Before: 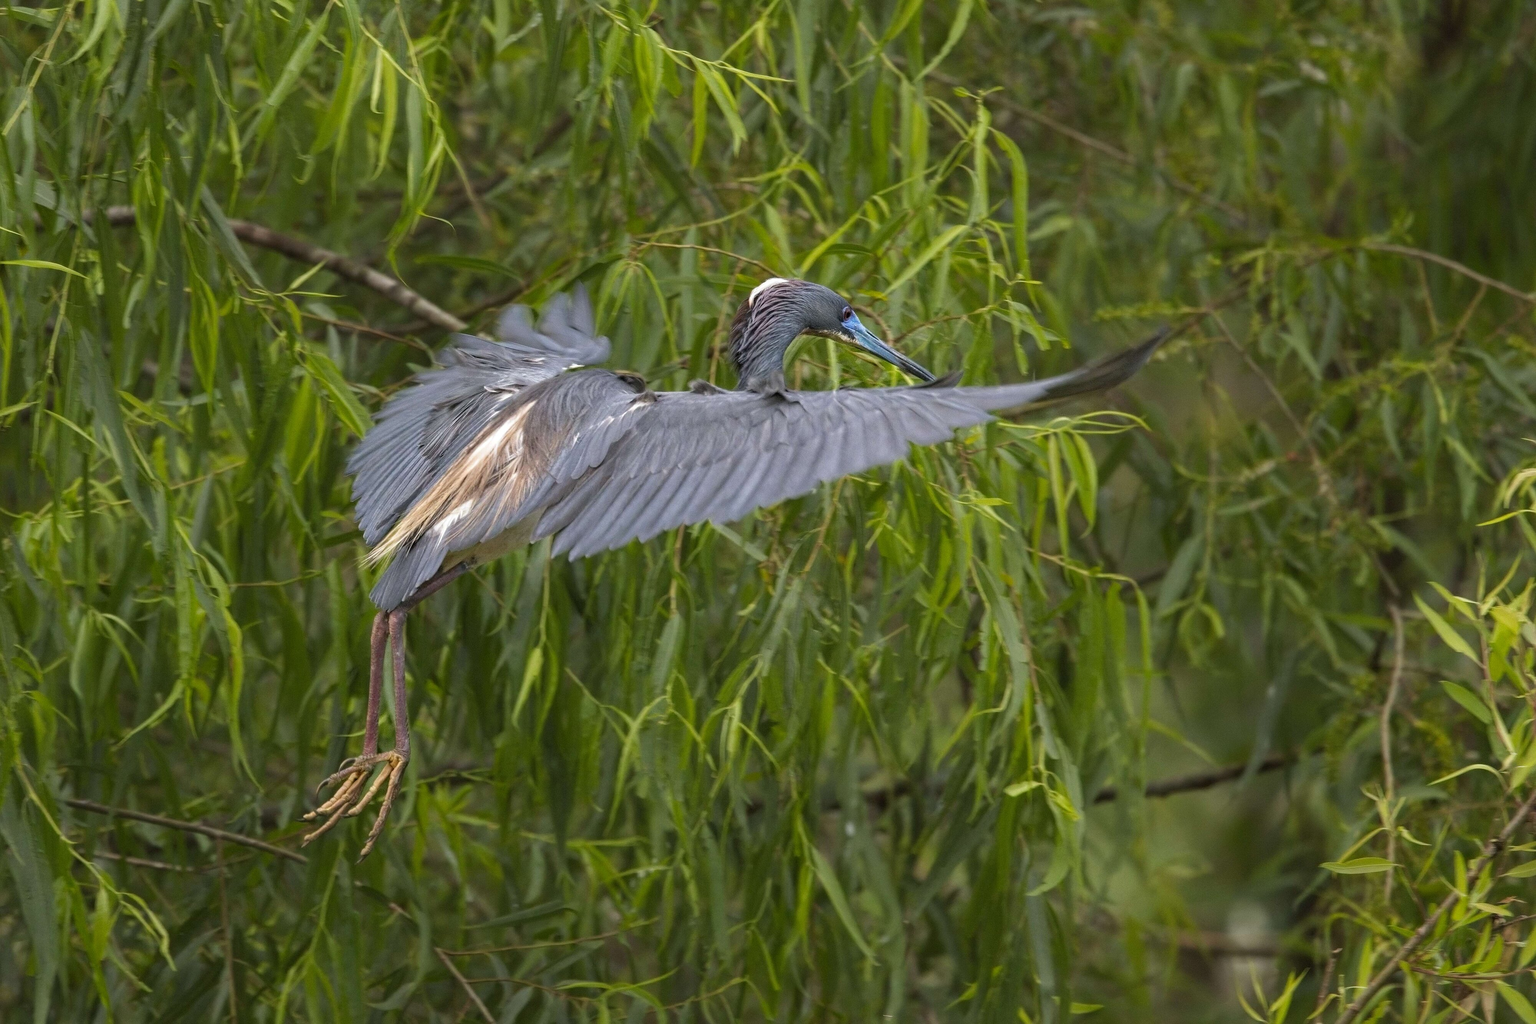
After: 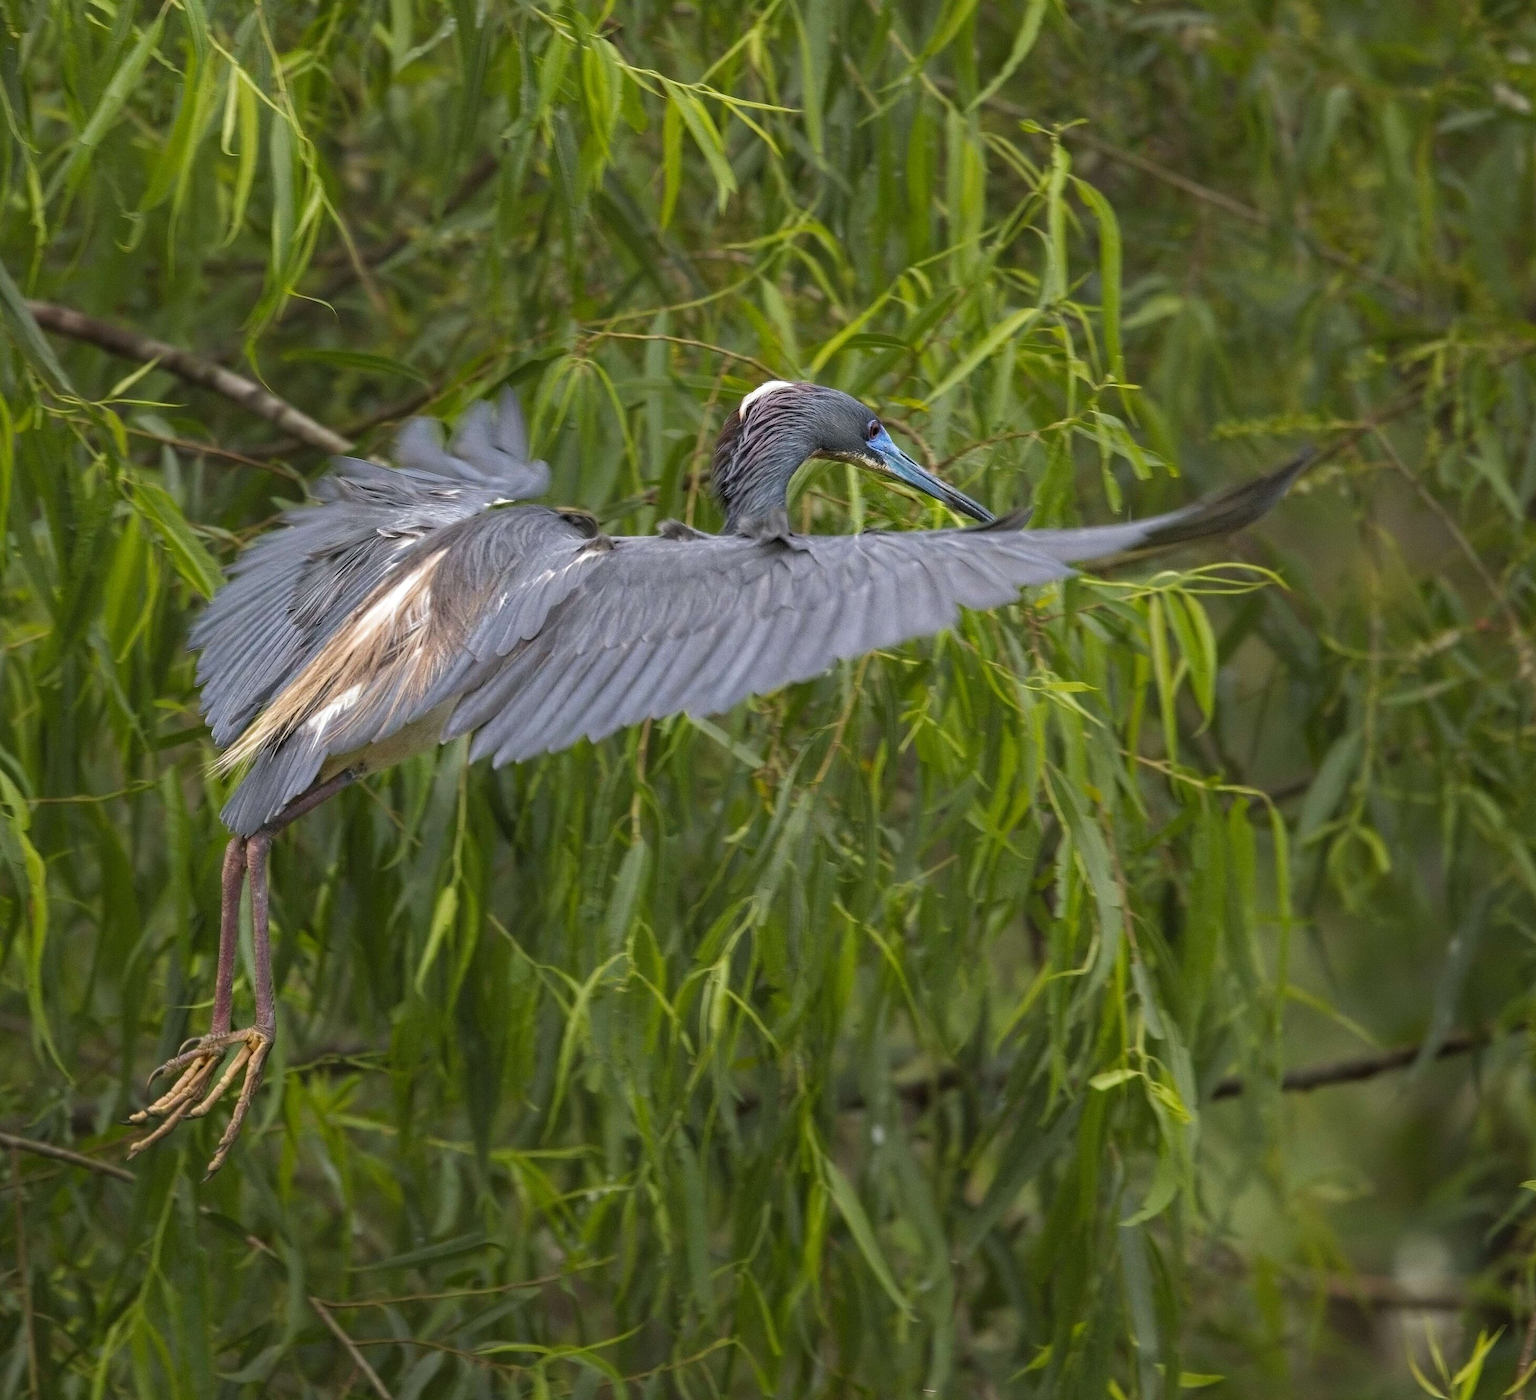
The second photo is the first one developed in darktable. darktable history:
tone equalizer: edges refinement/feathering 500, mask exposure compensation -1.57 EV, preserve details no
crop: left 13.605%, right 13.325%
